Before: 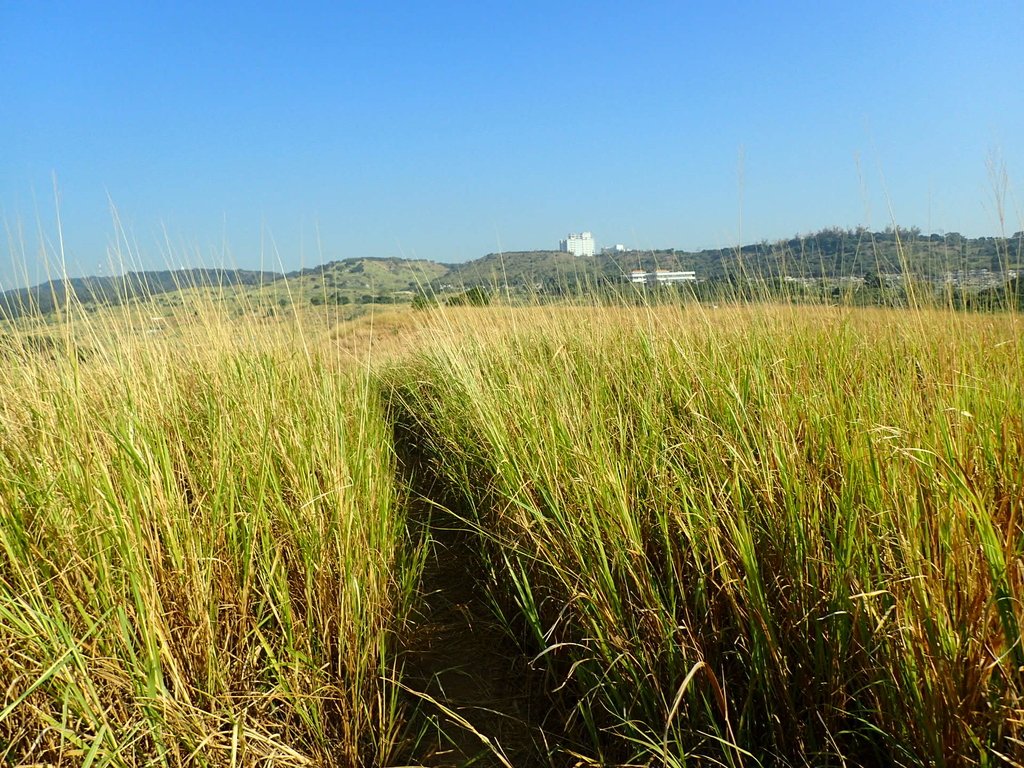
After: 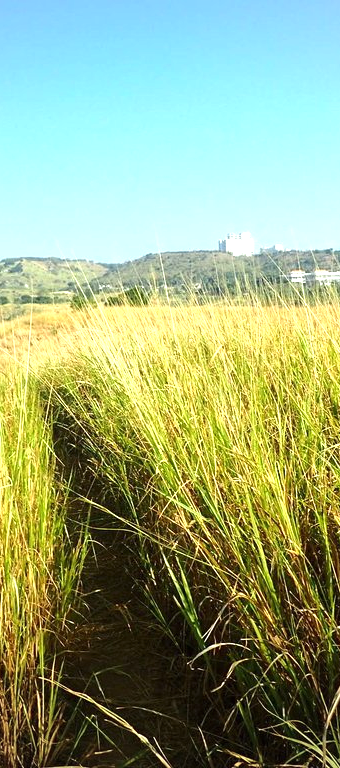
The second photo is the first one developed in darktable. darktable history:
crop: left 33.36%, right 33.36%
exposure: black level correction 0, exposure 1 EV, compensate exposure bias true, compensate highlight preservation false
graduated density: rotation -180°, offset 27.42
vignetting: fall-off radius 81.94%
